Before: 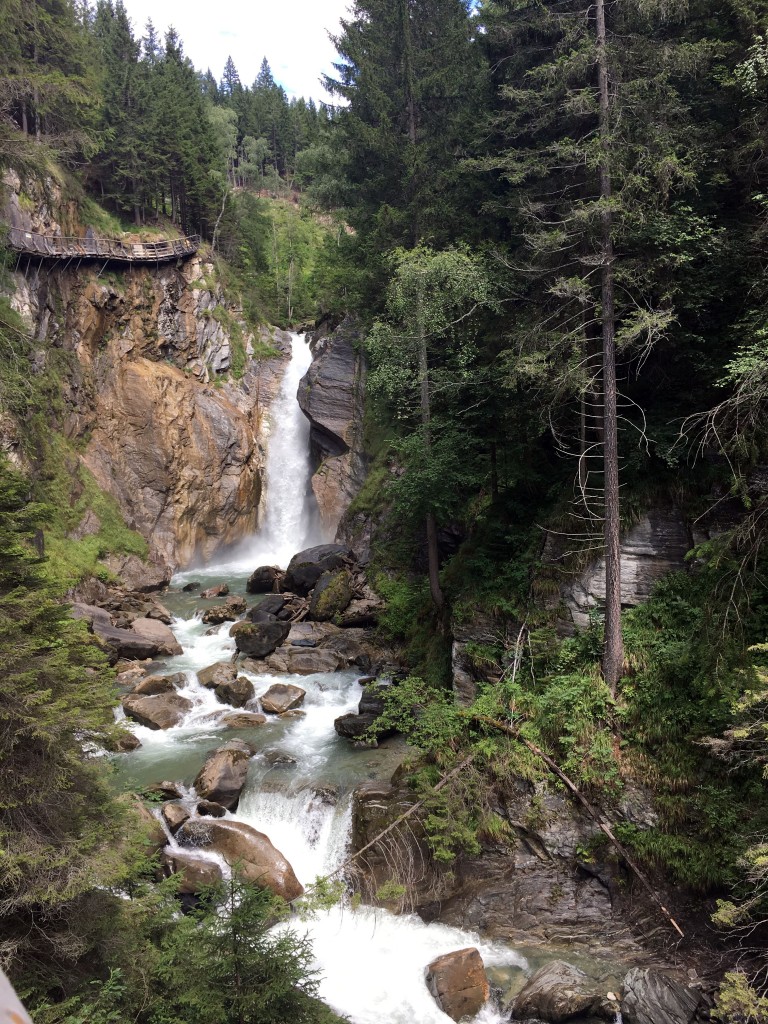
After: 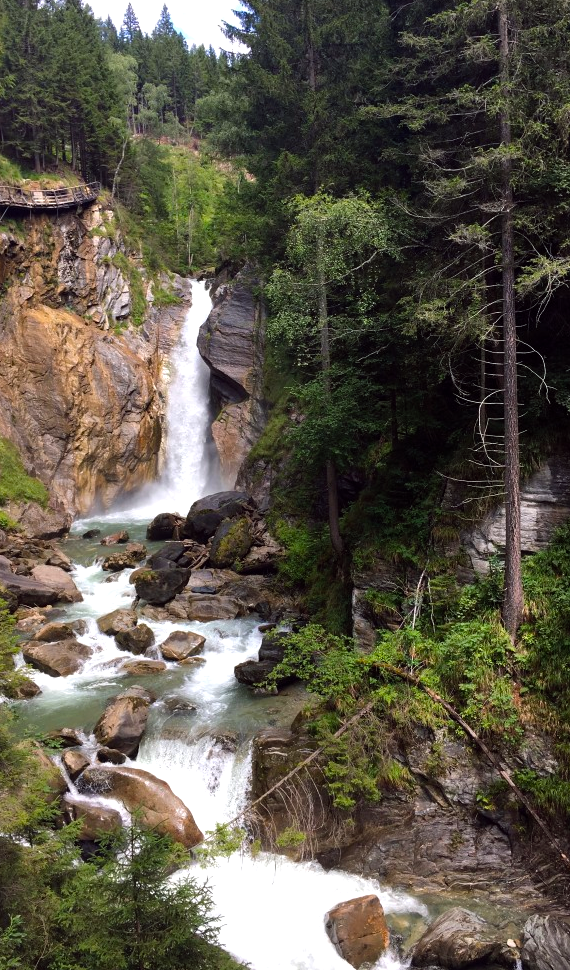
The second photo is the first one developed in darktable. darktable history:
crop and rotate: left 13.15%, top 5.251%, right 12.609%
exposure: compensate highlight preservation false
color balance: lift [1, 1.001, 0.999, 1.001], gamma [1, 1.004, 1.007, 0.993], gain [1, 0.991, 0.987, 1.013], contrast 10%, output saturation 120%
